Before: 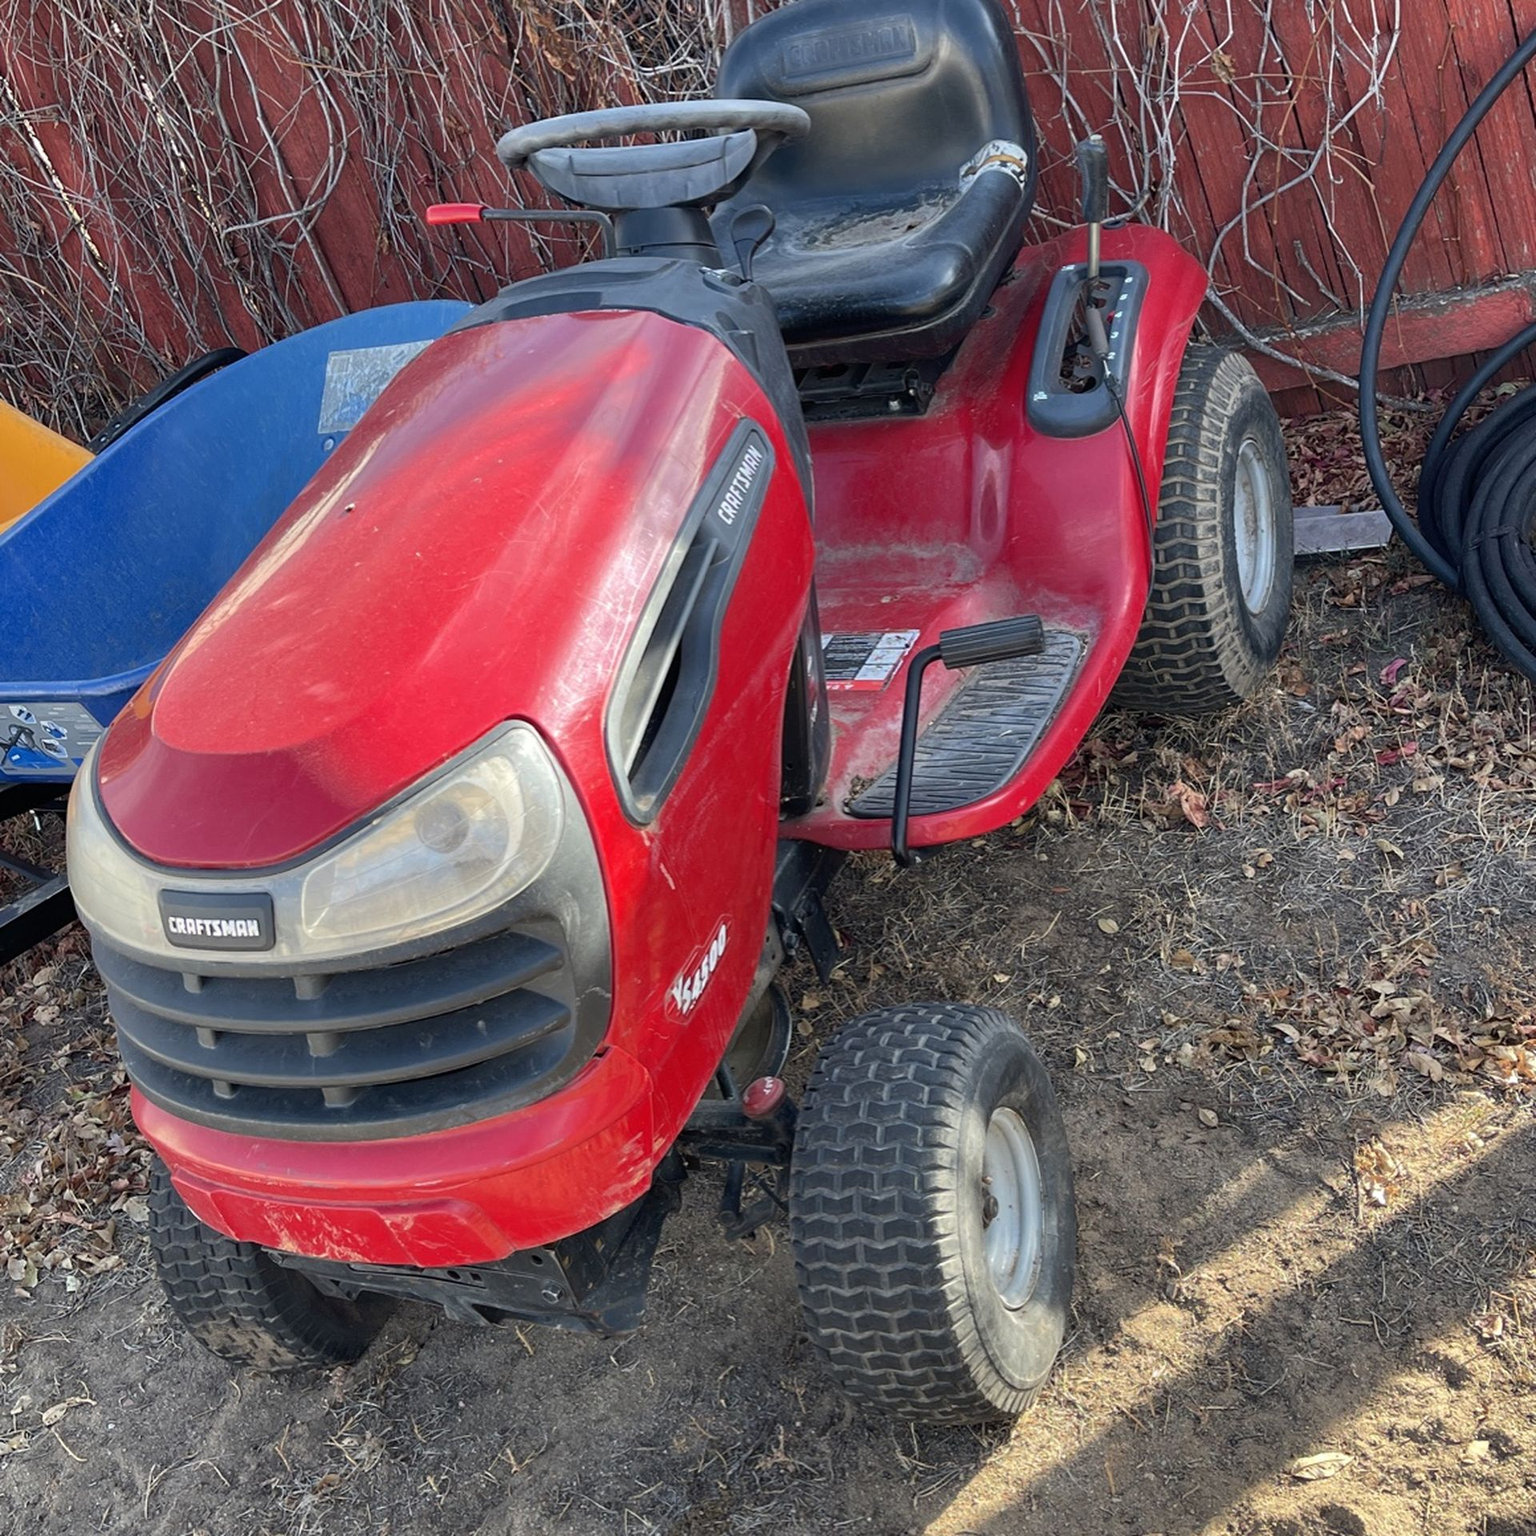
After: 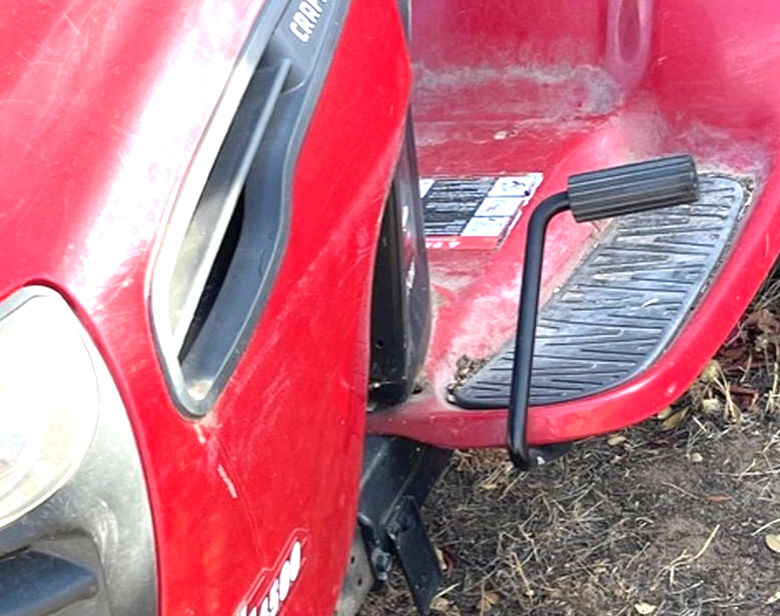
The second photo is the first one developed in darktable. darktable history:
crop: left 31.625%, top 32.027%, right 27.746%, bottom 35.869%
exposure: exposure 1.134 EV, compensate exposure bias true, compensate highlight preservation false
